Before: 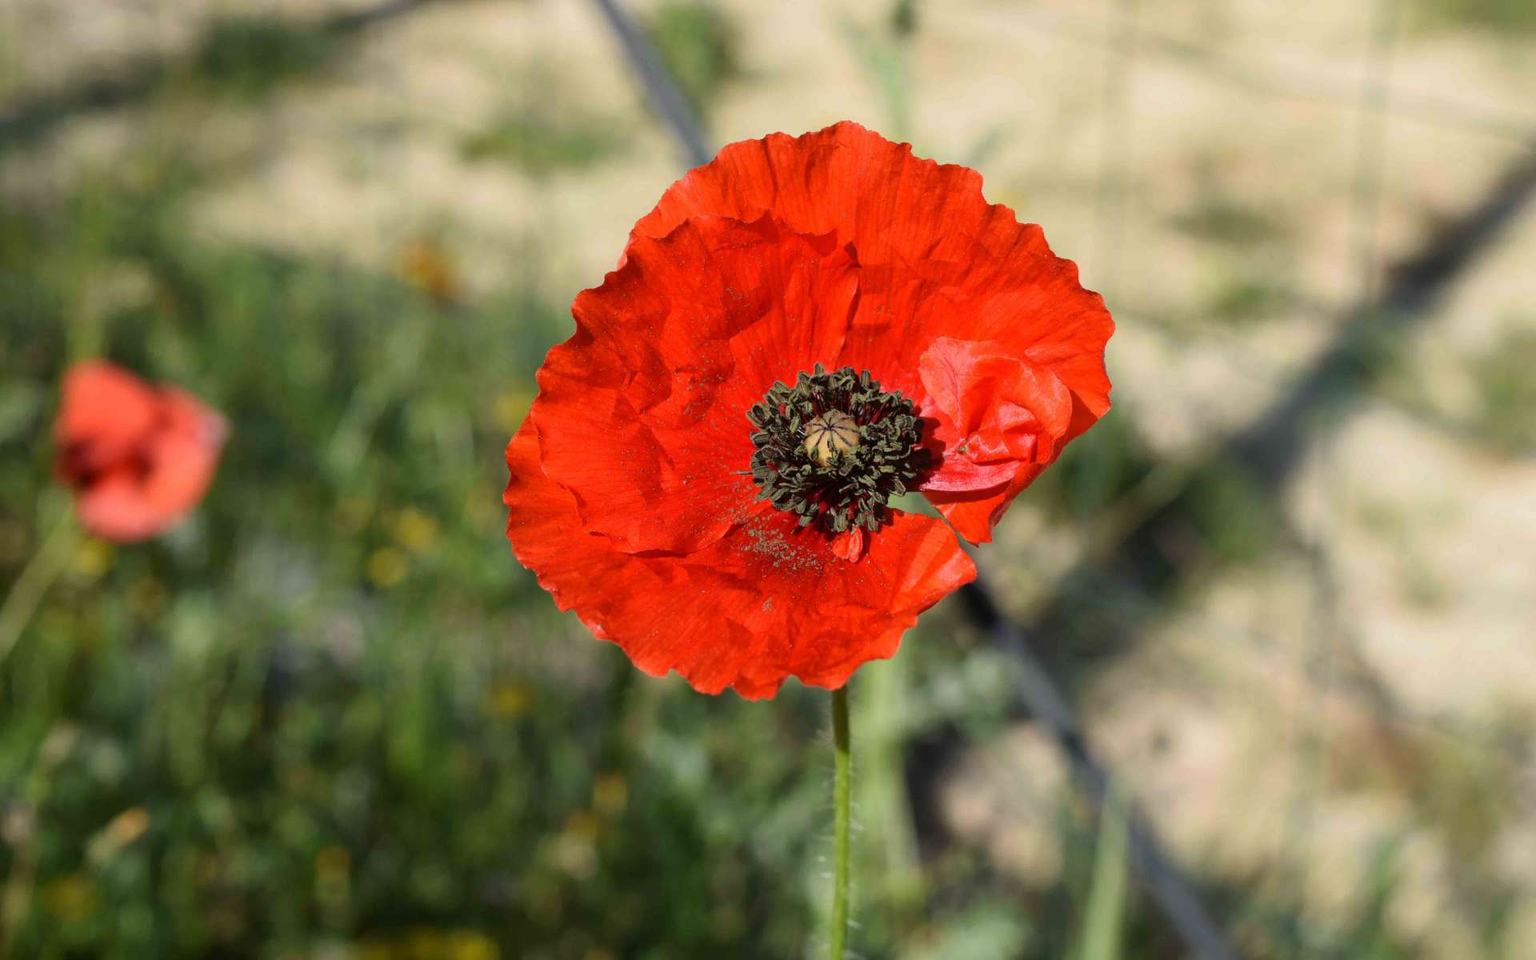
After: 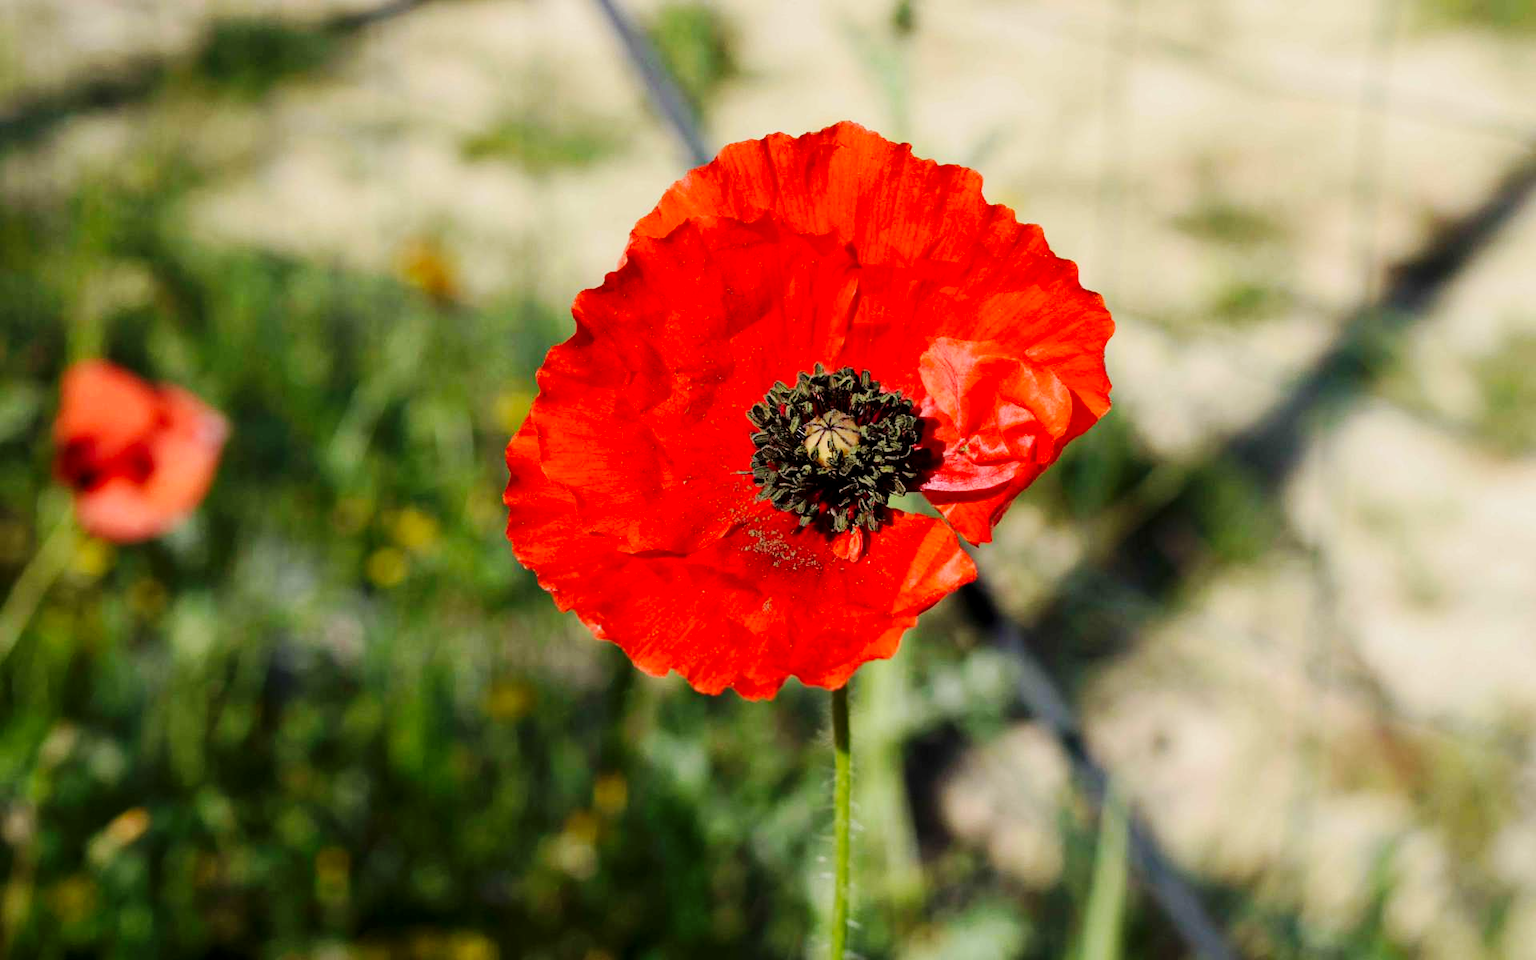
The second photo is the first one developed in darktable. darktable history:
base curve: curves: ch0 [(0, 0) (0.032, 0.025) (0.121, 0.166) (0.206, 0.329) (0.605, 0.79) (1, 1)], preserve colors none
exposure: black level correction 0.006, exposure -0.226 EV, compensate highlight preservation false
